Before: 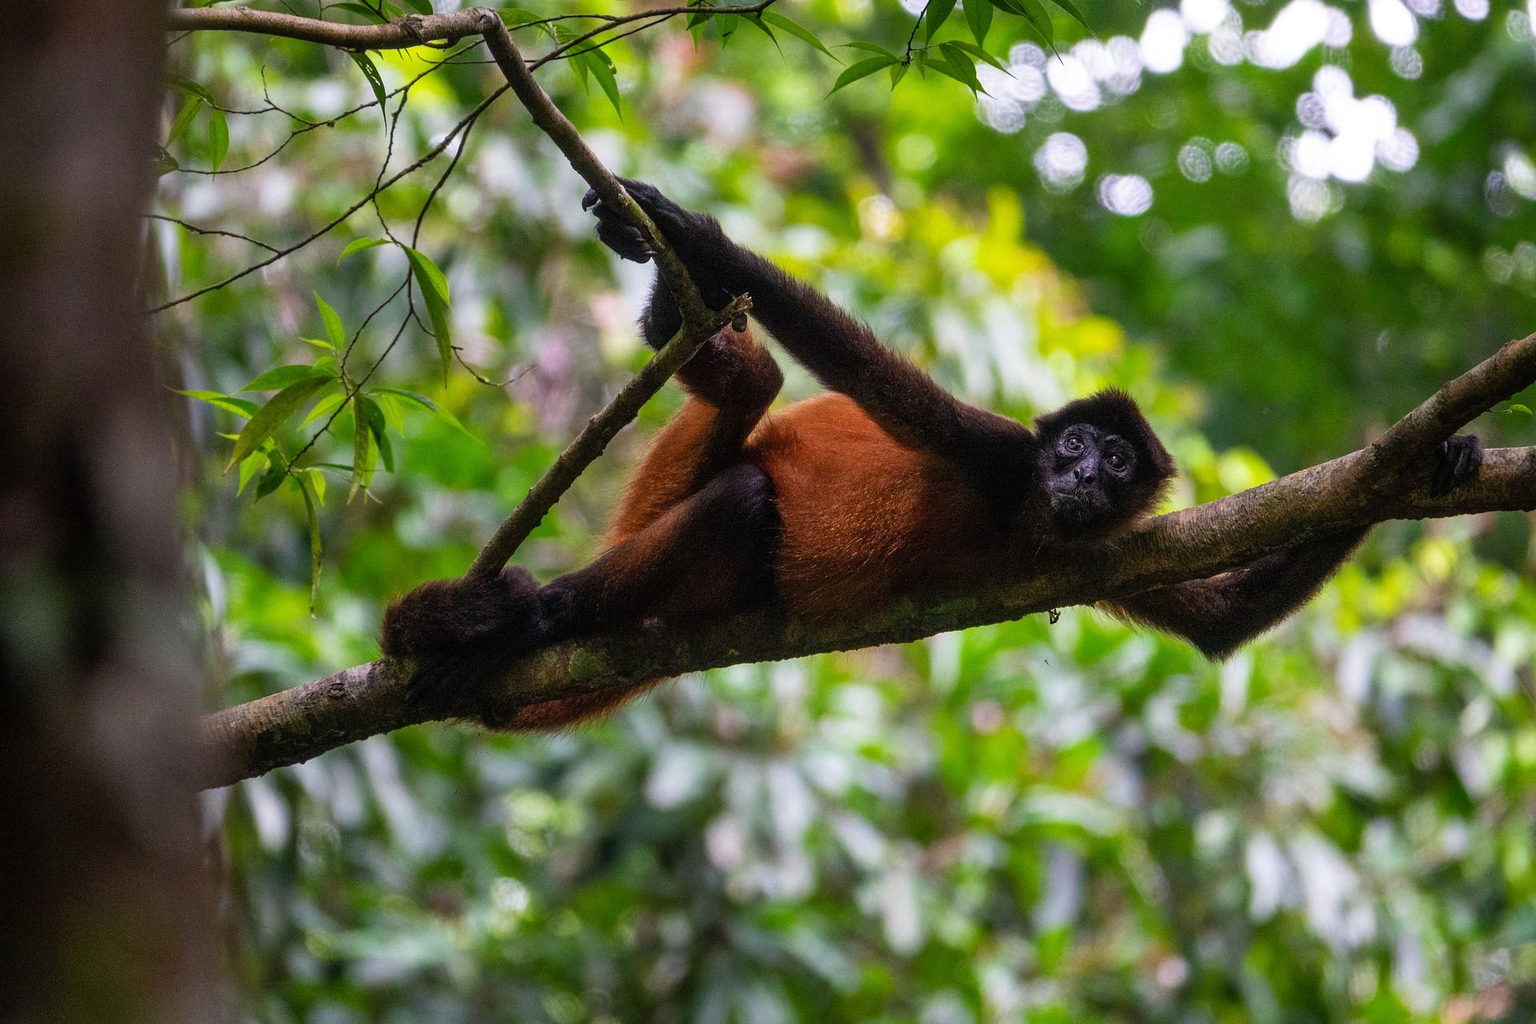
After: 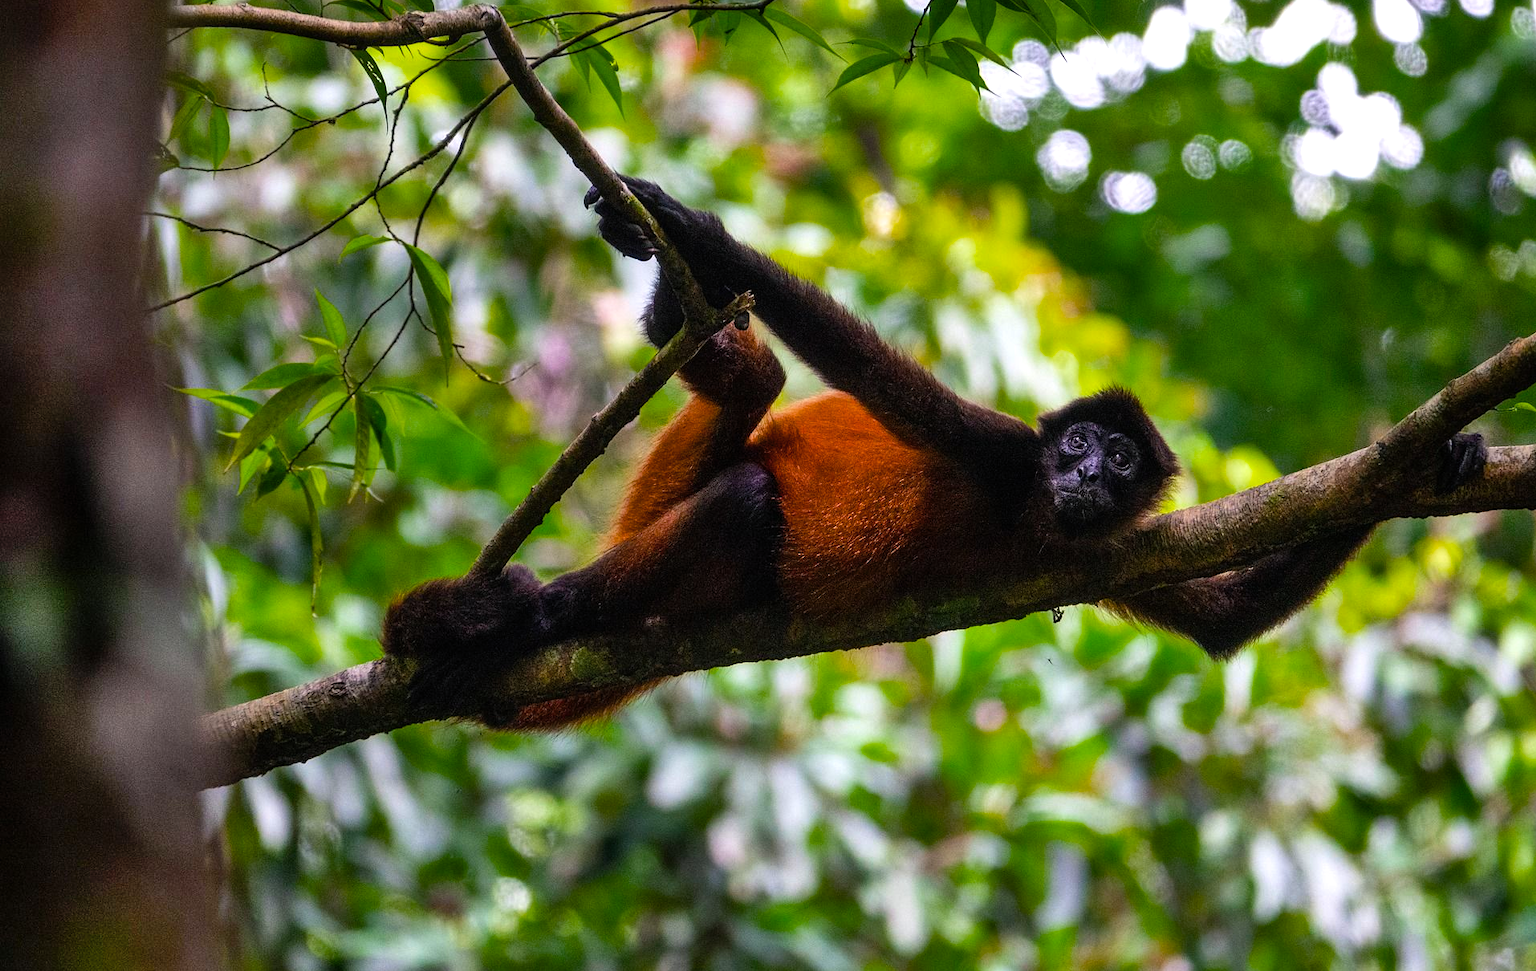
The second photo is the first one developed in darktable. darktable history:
color balance rgb: shadows lift › chroma 1.729%, shadows lift › hue 262.87°, power › hue 62.95°, perceptual saturation grading › global saturation 17.428%, global vibrance 6.44%, contrast 12.751%, saturation formula JzAzBz (2021)
shadows and highlights: low approximation 0.01, soften with gaussian
crop: top 0.322%, right 0.261%, bottom 5.04%
